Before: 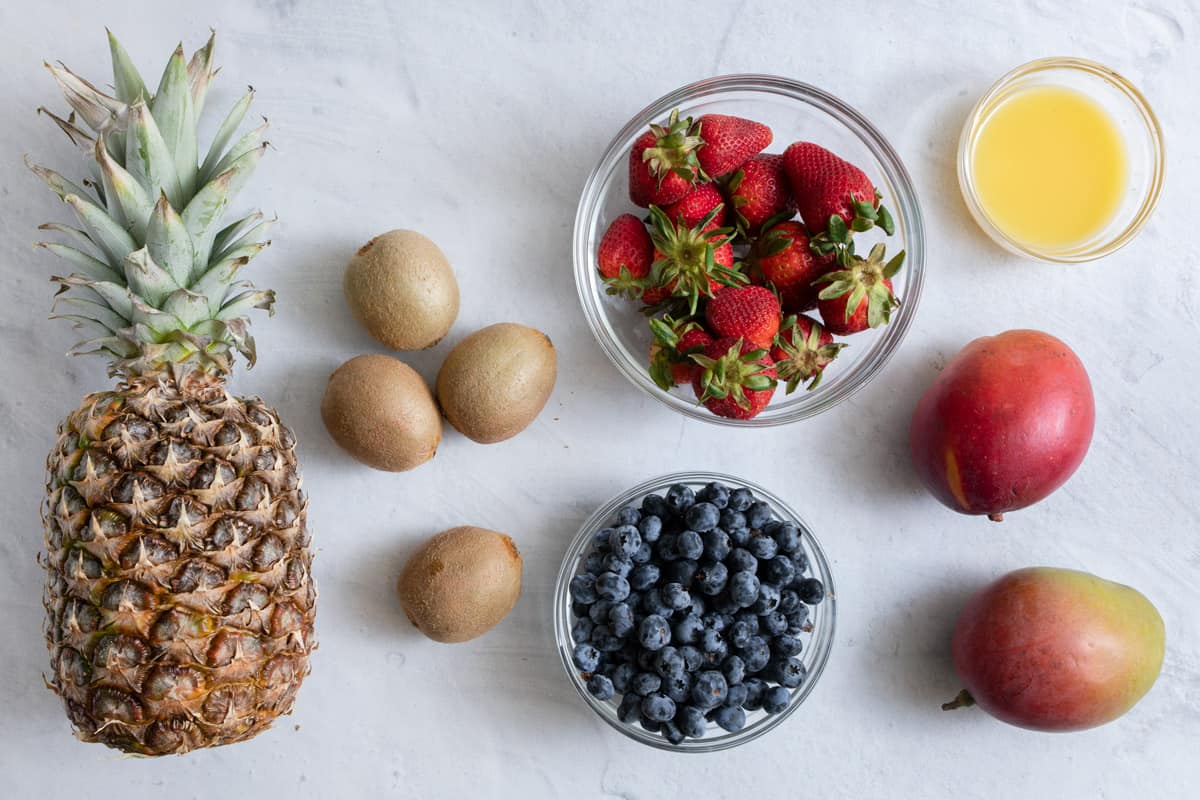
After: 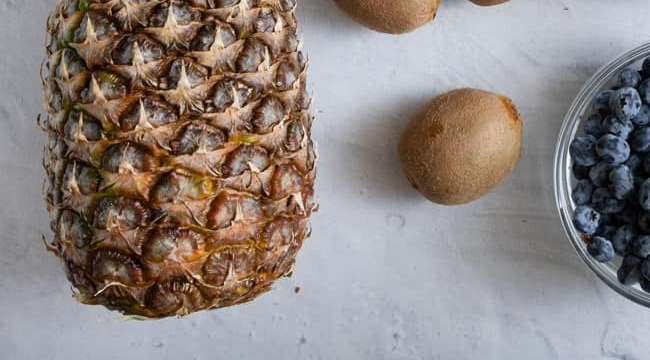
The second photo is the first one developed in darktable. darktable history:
shadows and highlights: shadows 24.37, highlights -77.41, soften with gaussian
crop and rotate: top 54.823%, right 45.805%, bottom 0.174%
